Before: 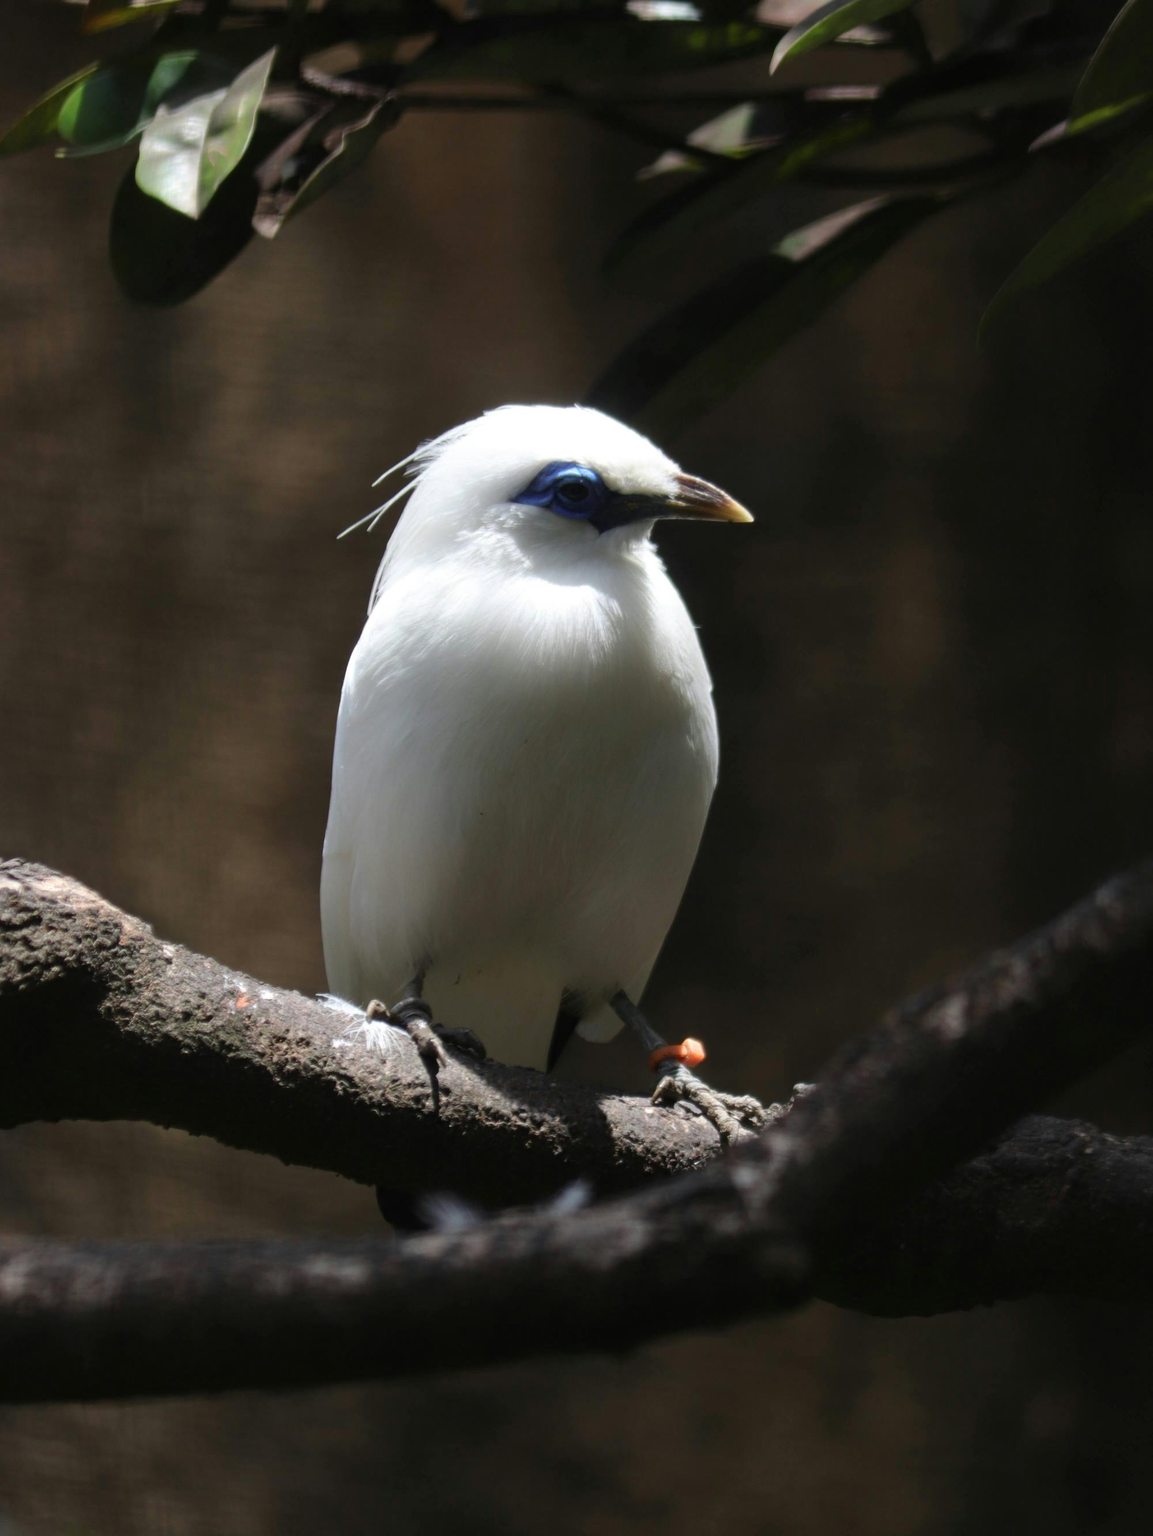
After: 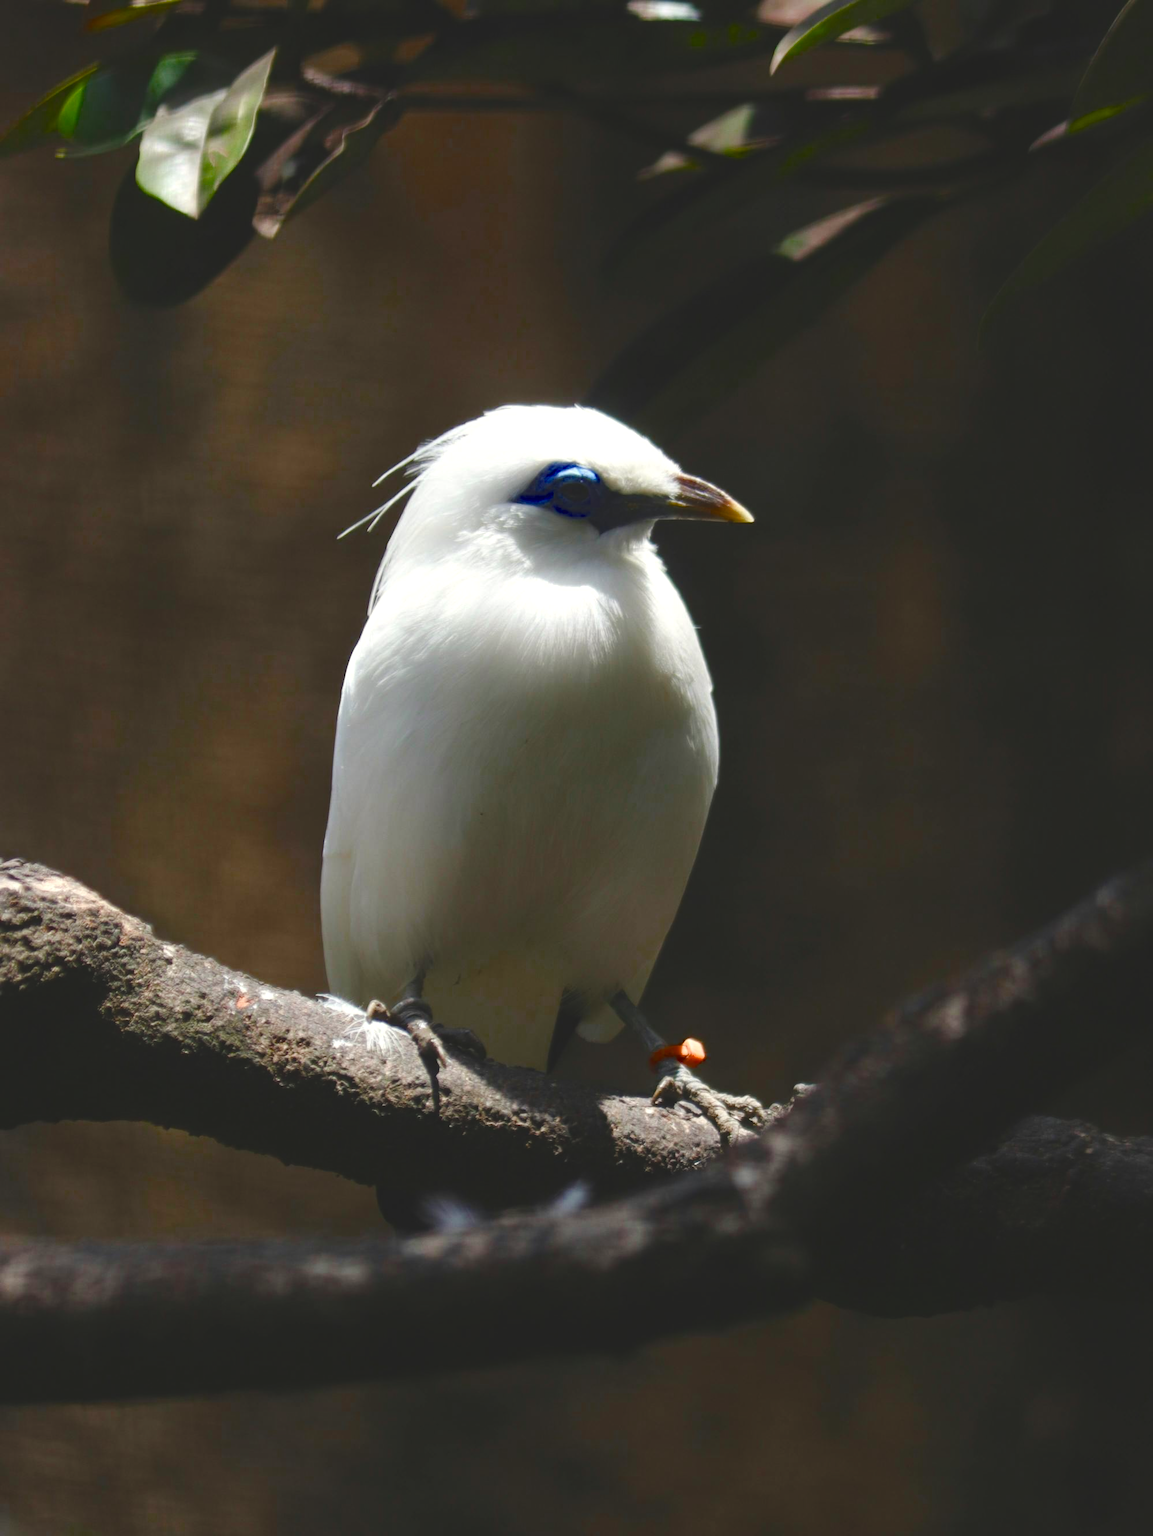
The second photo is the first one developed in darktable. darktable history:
color balance rgb: highlights gain › luminance 6.977%, highlights gain › chroma 1.947%, highlights gain › hue 87.81°, global offset › luminance 1.484%, perceptual saturation grading › global saturation -0.12%, perceptual saturation grading › highlights -18.06%, perceptual saturation grading › mid-tones 33.052%, perceptual saturation grading › shadows 50.286%, global vibrance 16.781%, saturation formula JzAzBz (2021)
